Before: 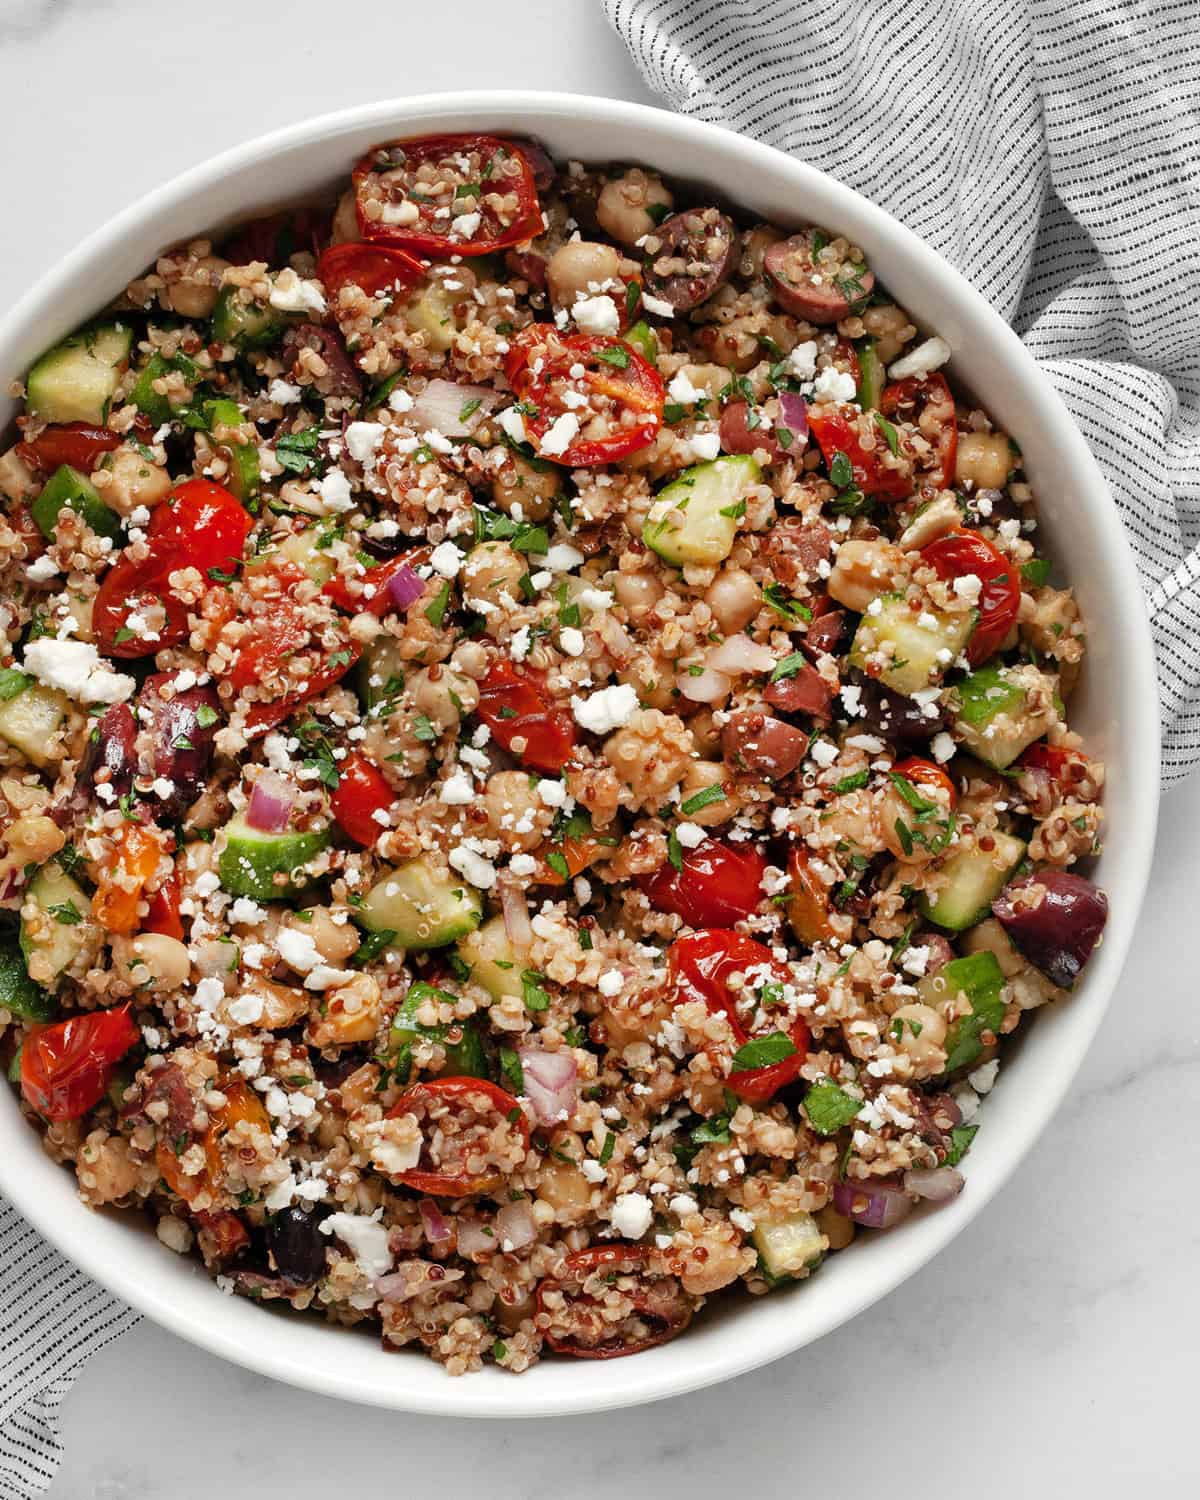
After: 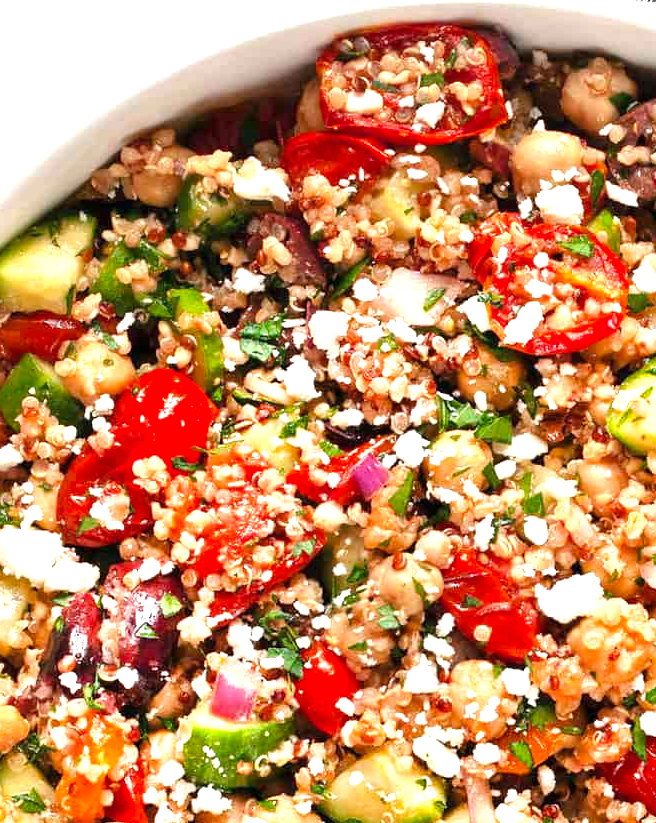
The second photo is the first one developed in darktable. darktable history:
exposure: exposure 1.061 EV, compensate highlight preservation false
crop and rotate: left 3.047%, top 7.509%, right 42.236%, bottom 37.598%
